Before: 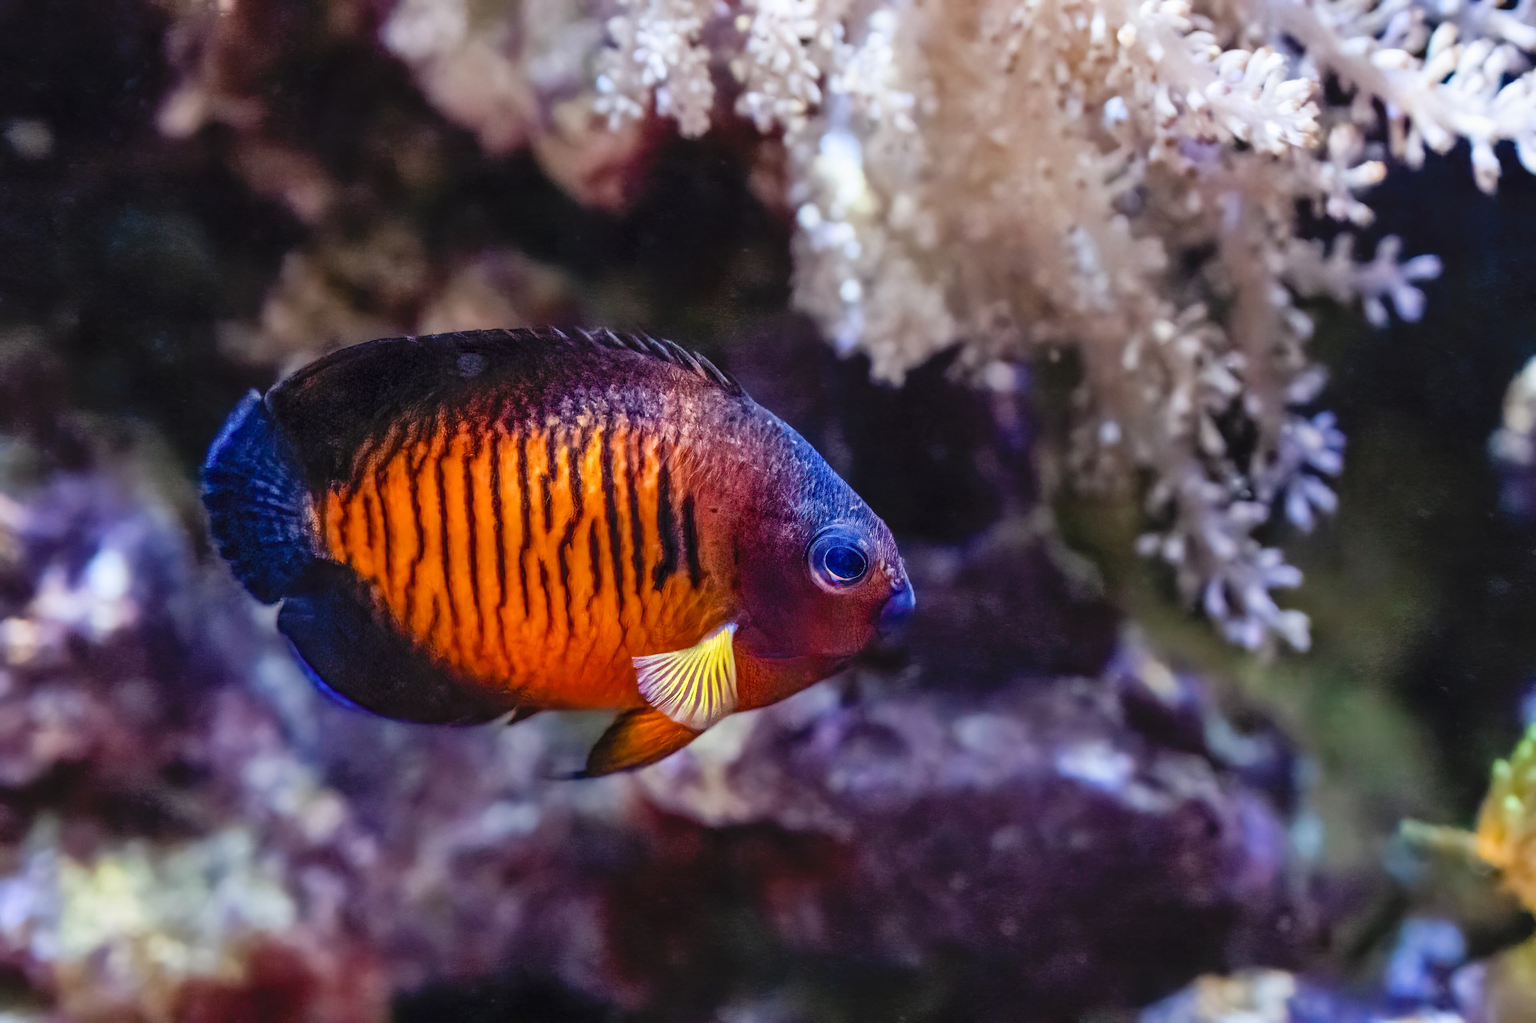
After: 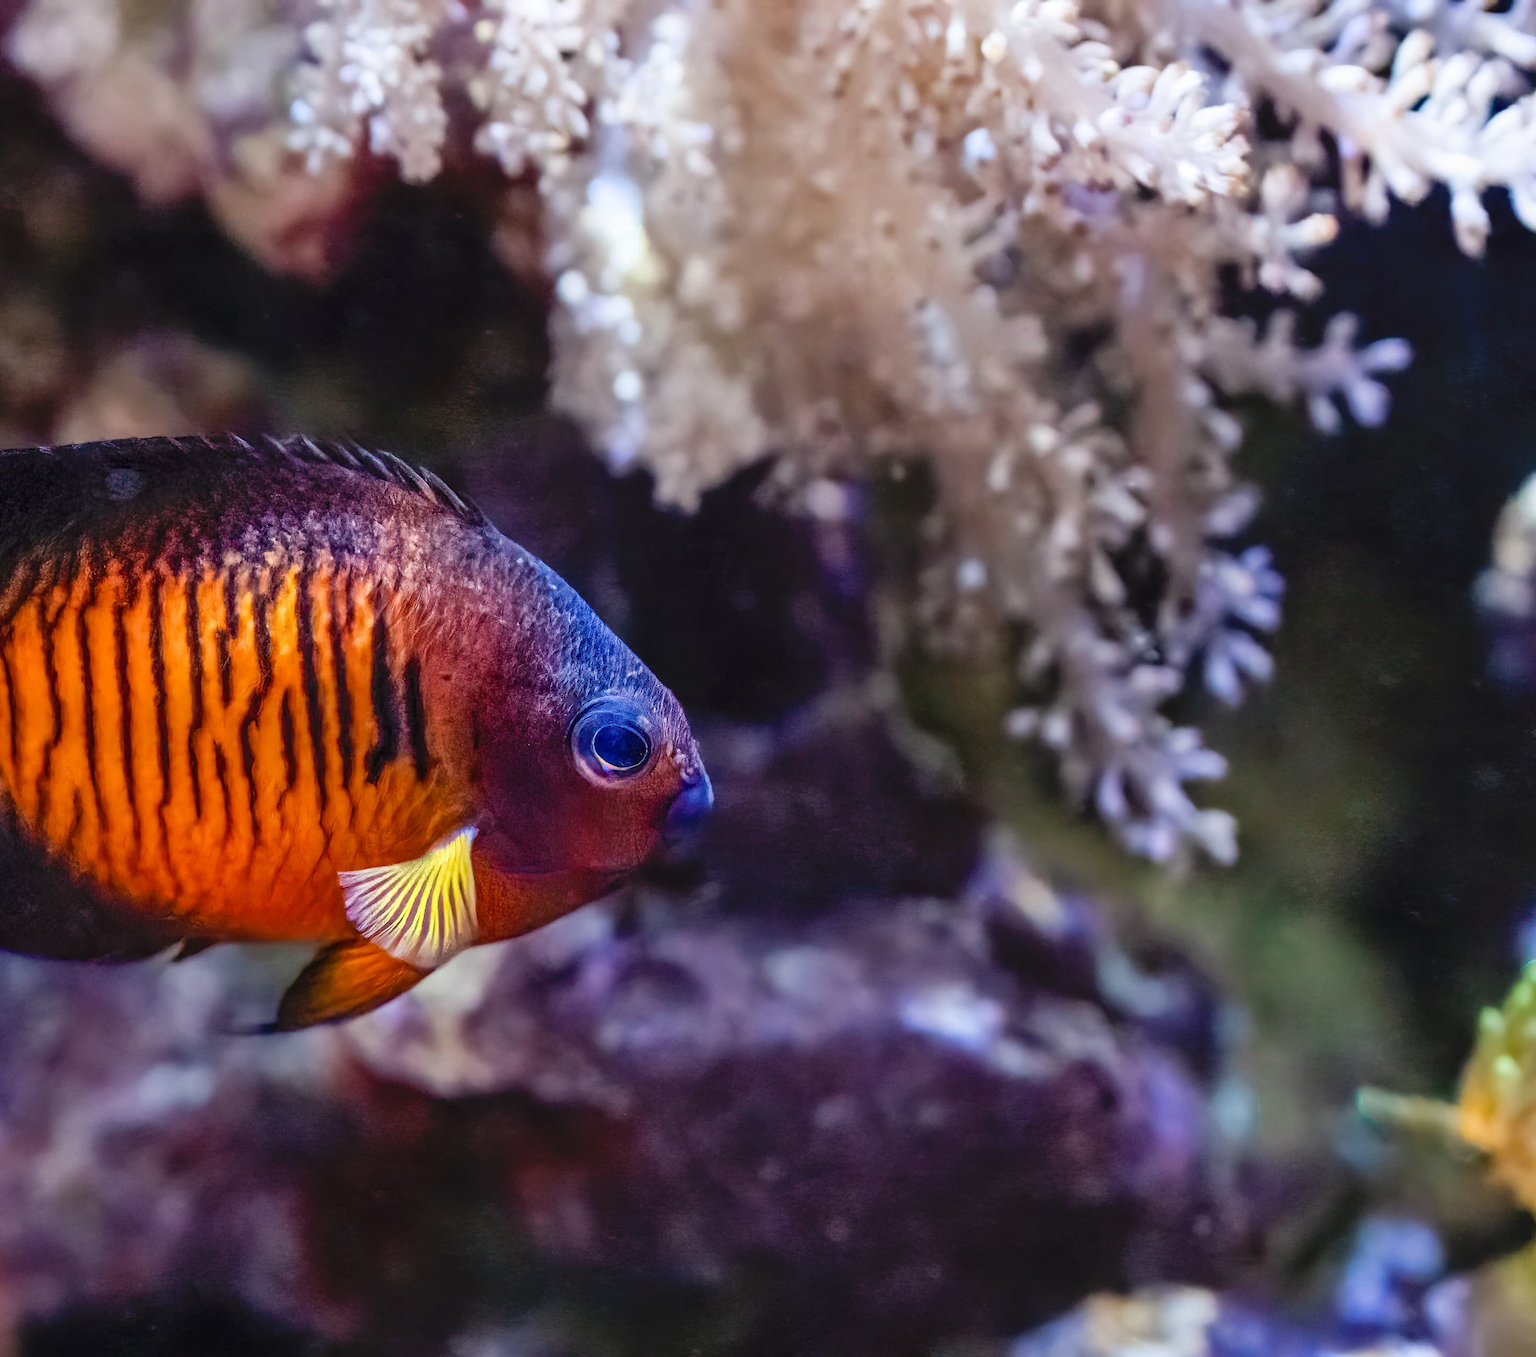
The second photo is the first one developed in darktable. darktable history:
color zones: curves: ch0 [(0.25, 0.5) (0.423, 0.5) (0.443, 0.5) (0.521, 0.756) (0.568, 0.5) (0.576, 0.5) (0.75, 0.5)]; ch1 [(0.25, 0.5) (0.423, 0.5) (0.443, 0.5) (0.539, 0.873) (0.624, 0.565) (0.631, 0.5) (0.75, 0.5)]
crop and rotate: left 24.6%
